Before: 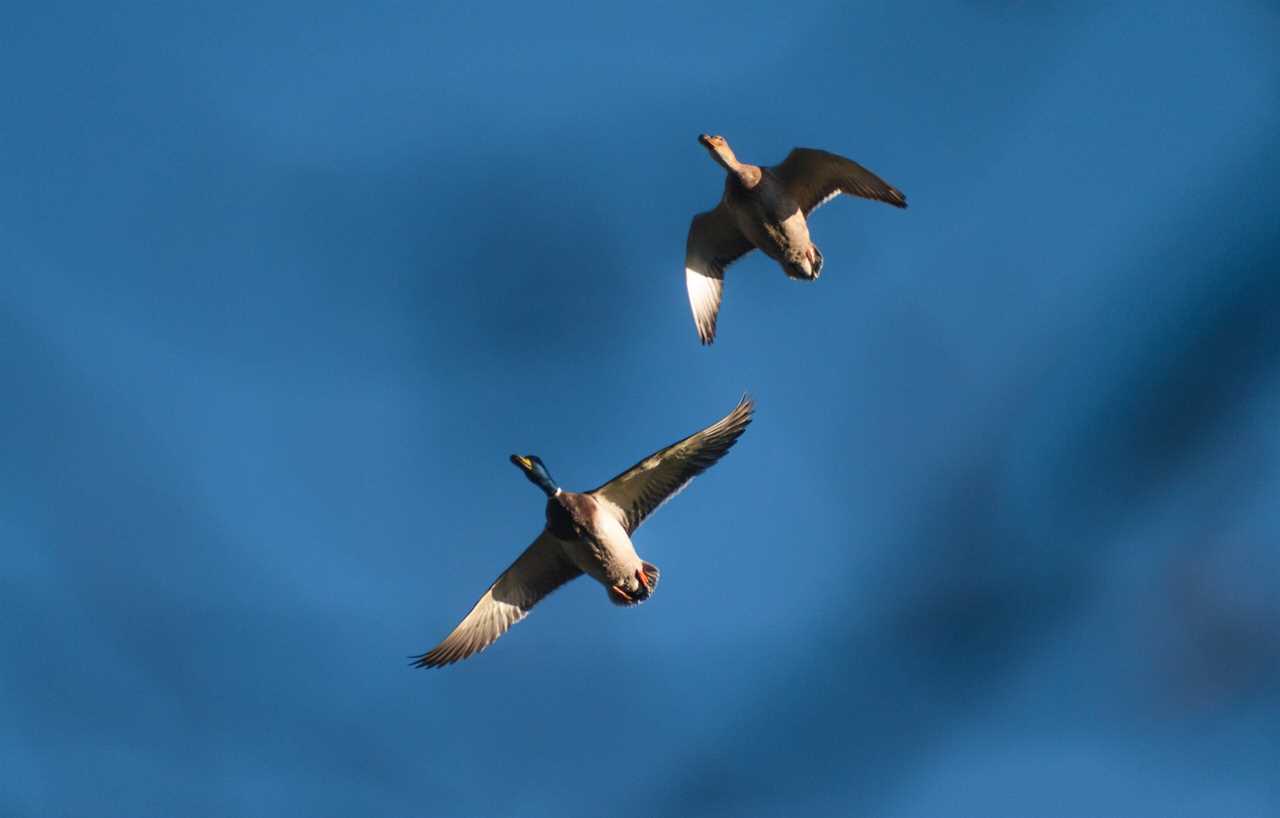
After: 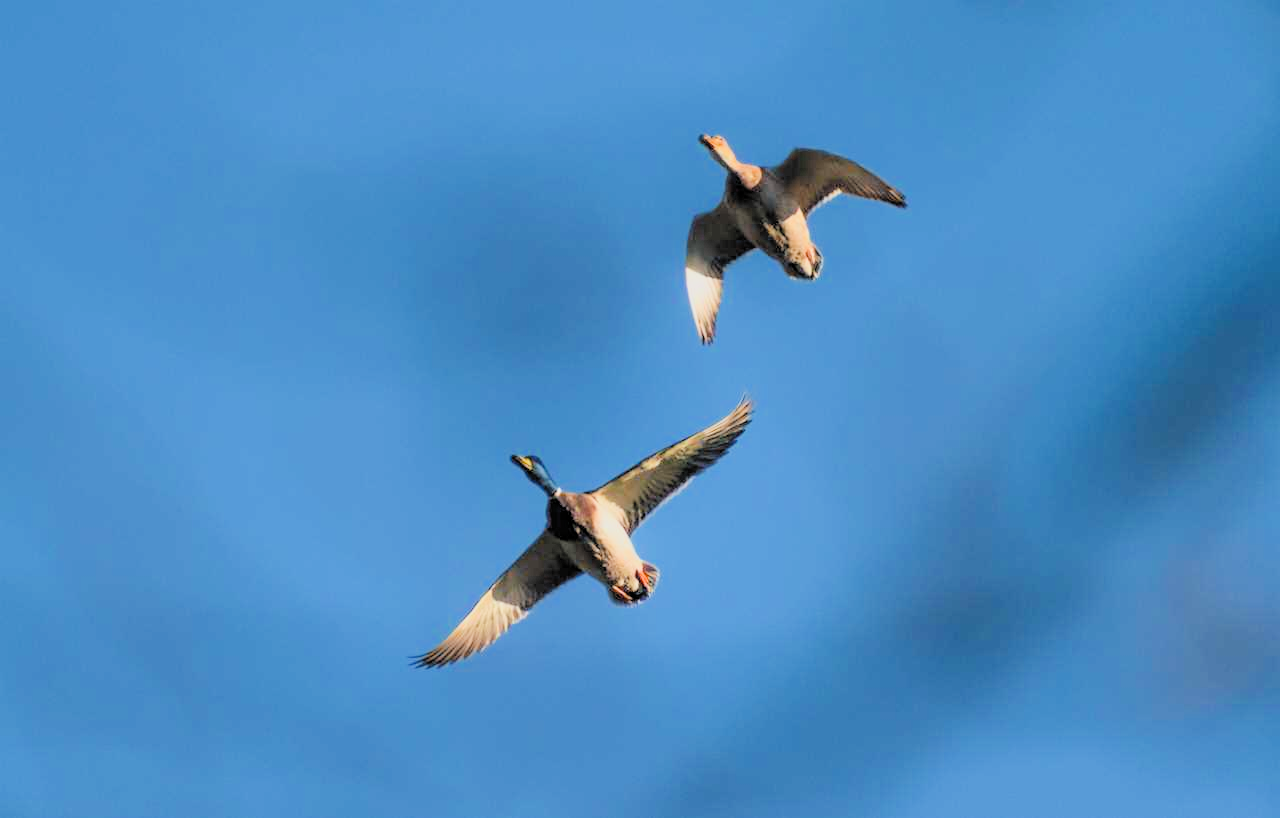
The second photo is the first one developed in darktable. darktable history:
color correction: highlights b* 3
exposure: black level correction 0, exposure 1.106 EV, compensate exposure bias true, compensate highlight preservation false
filmic rgb: middle gray luminance 17.74%, black relative exposure -7.51 EV, white relative exposure 8.49 EV, target black luminance 0%, hardness 2.23, latitude 18.78%, contrast 0.89, highlights saturation mix 3.95%, shadows ↔ highlights balance 11.01%, color science v4 (2020), contrast in shadows soft, contrast in highlights soft
contrast brightness saturation: brightness 0.116
